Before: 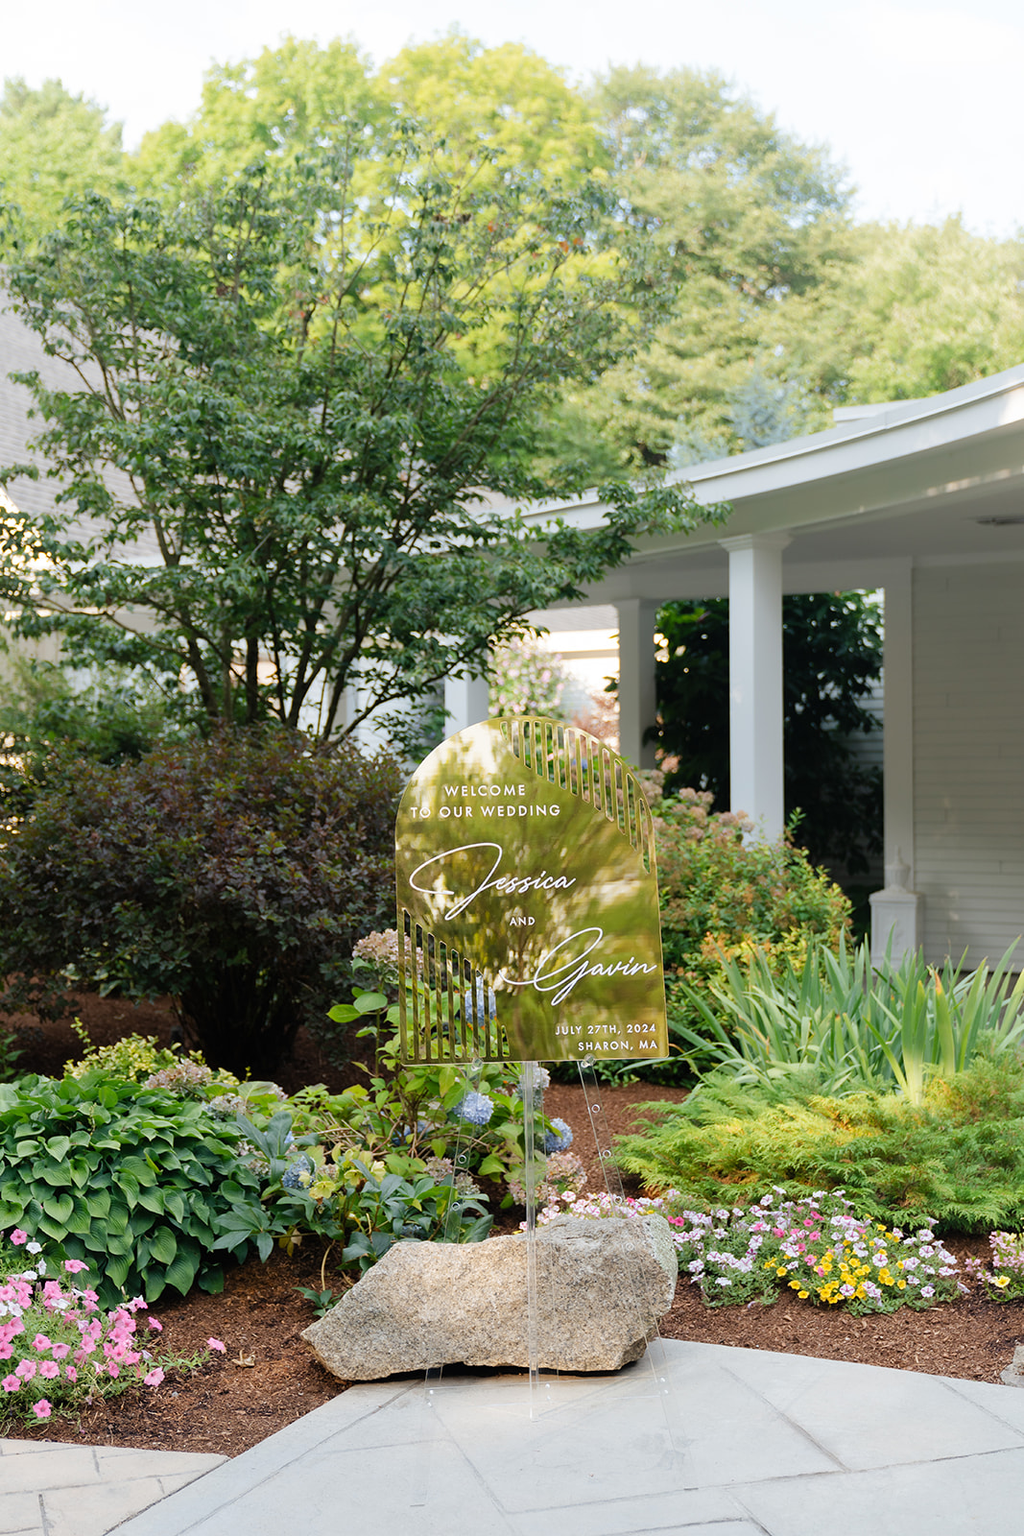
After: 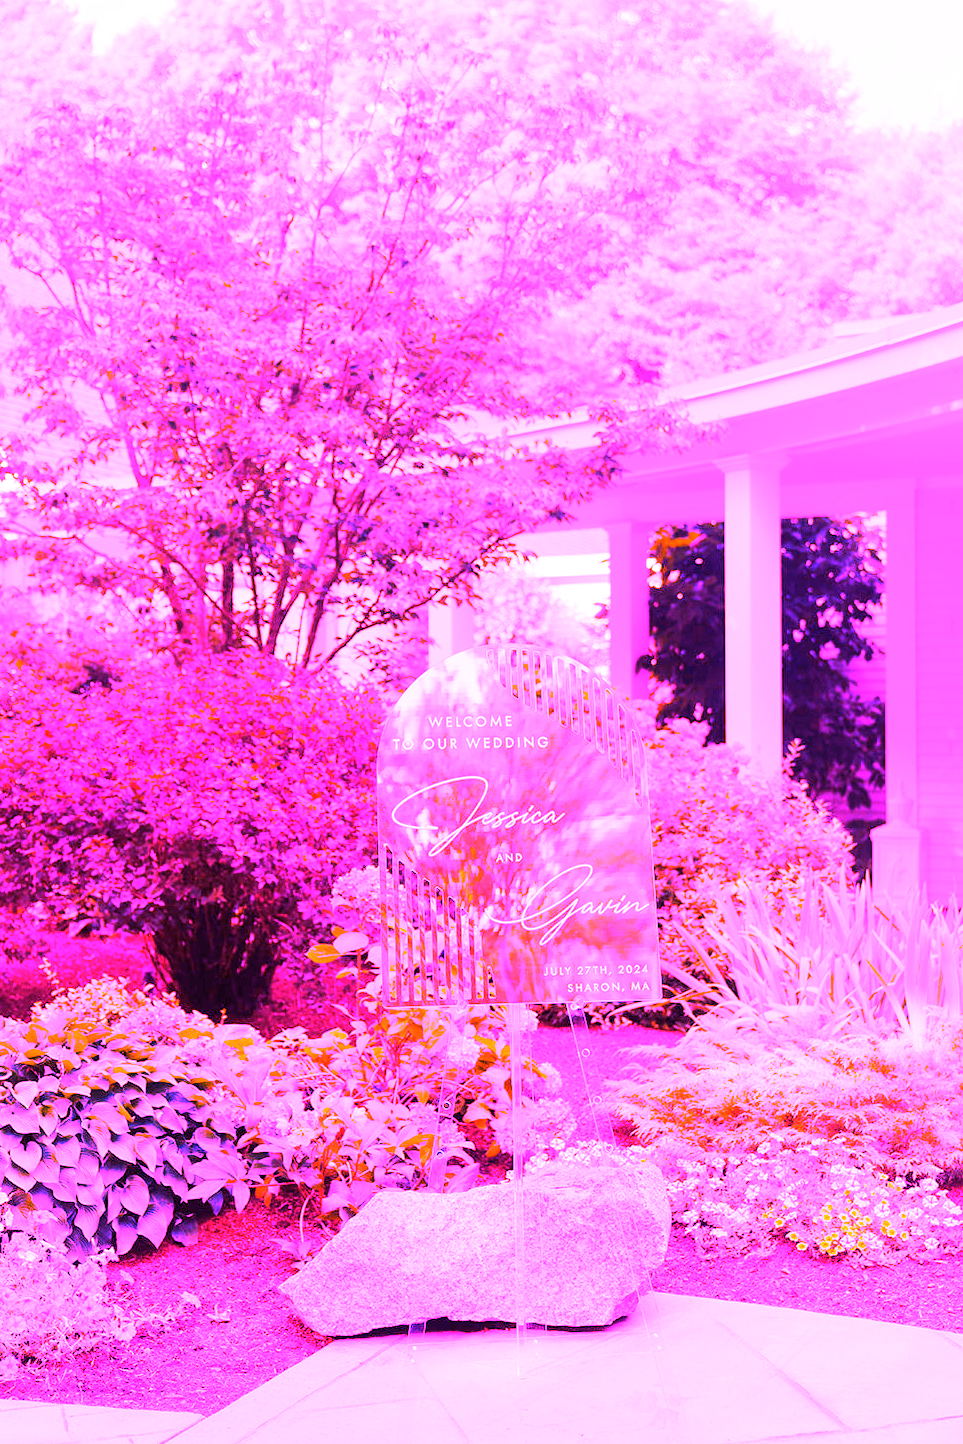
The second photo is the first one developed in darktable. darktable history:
white balance: red 8, blue 8
crop: left 3.305%, top 6.436%, right 6.389%, bottom 3.258%
